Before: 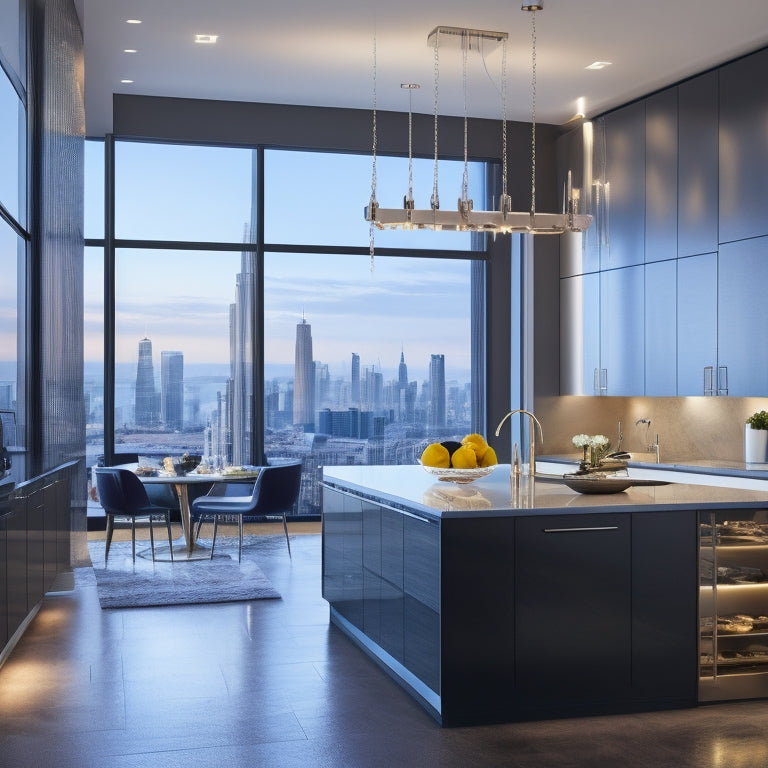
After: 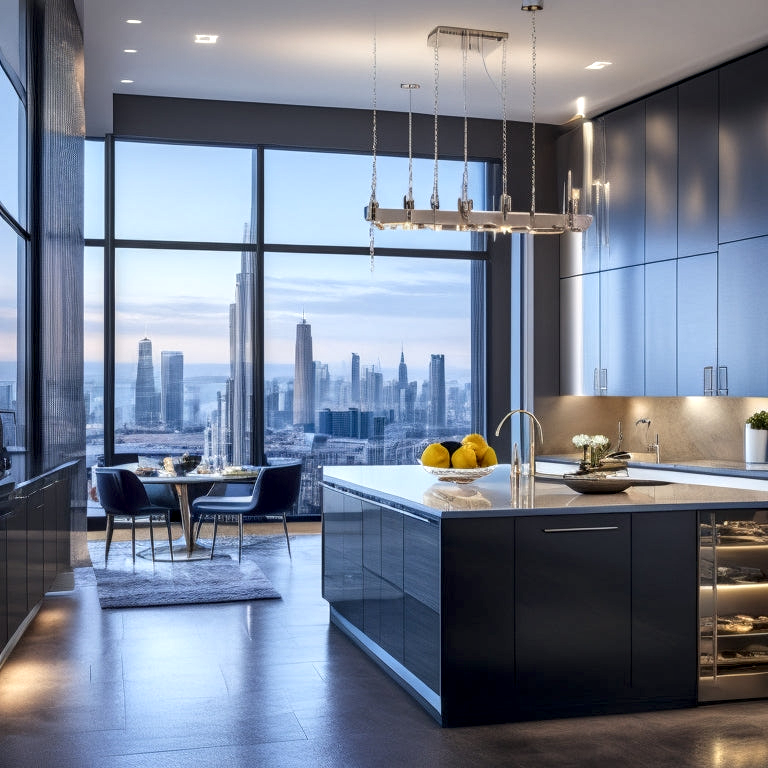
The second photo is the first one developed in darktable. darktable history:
local contrast: detail 150%
